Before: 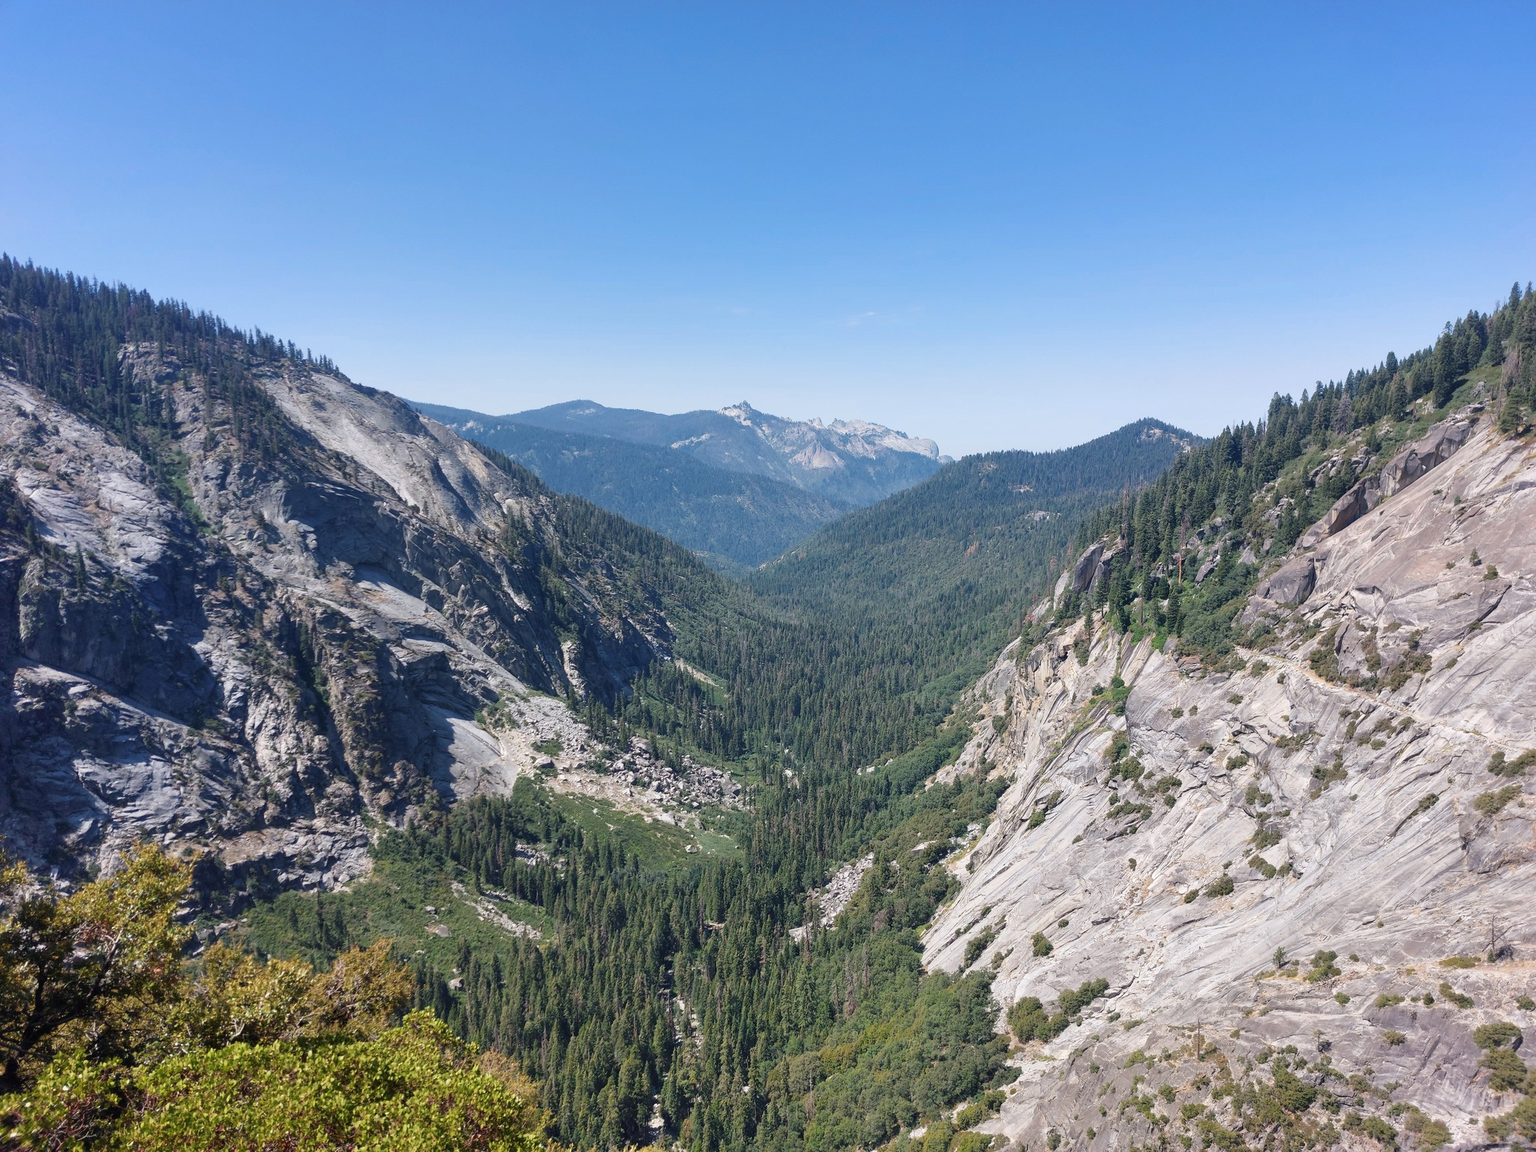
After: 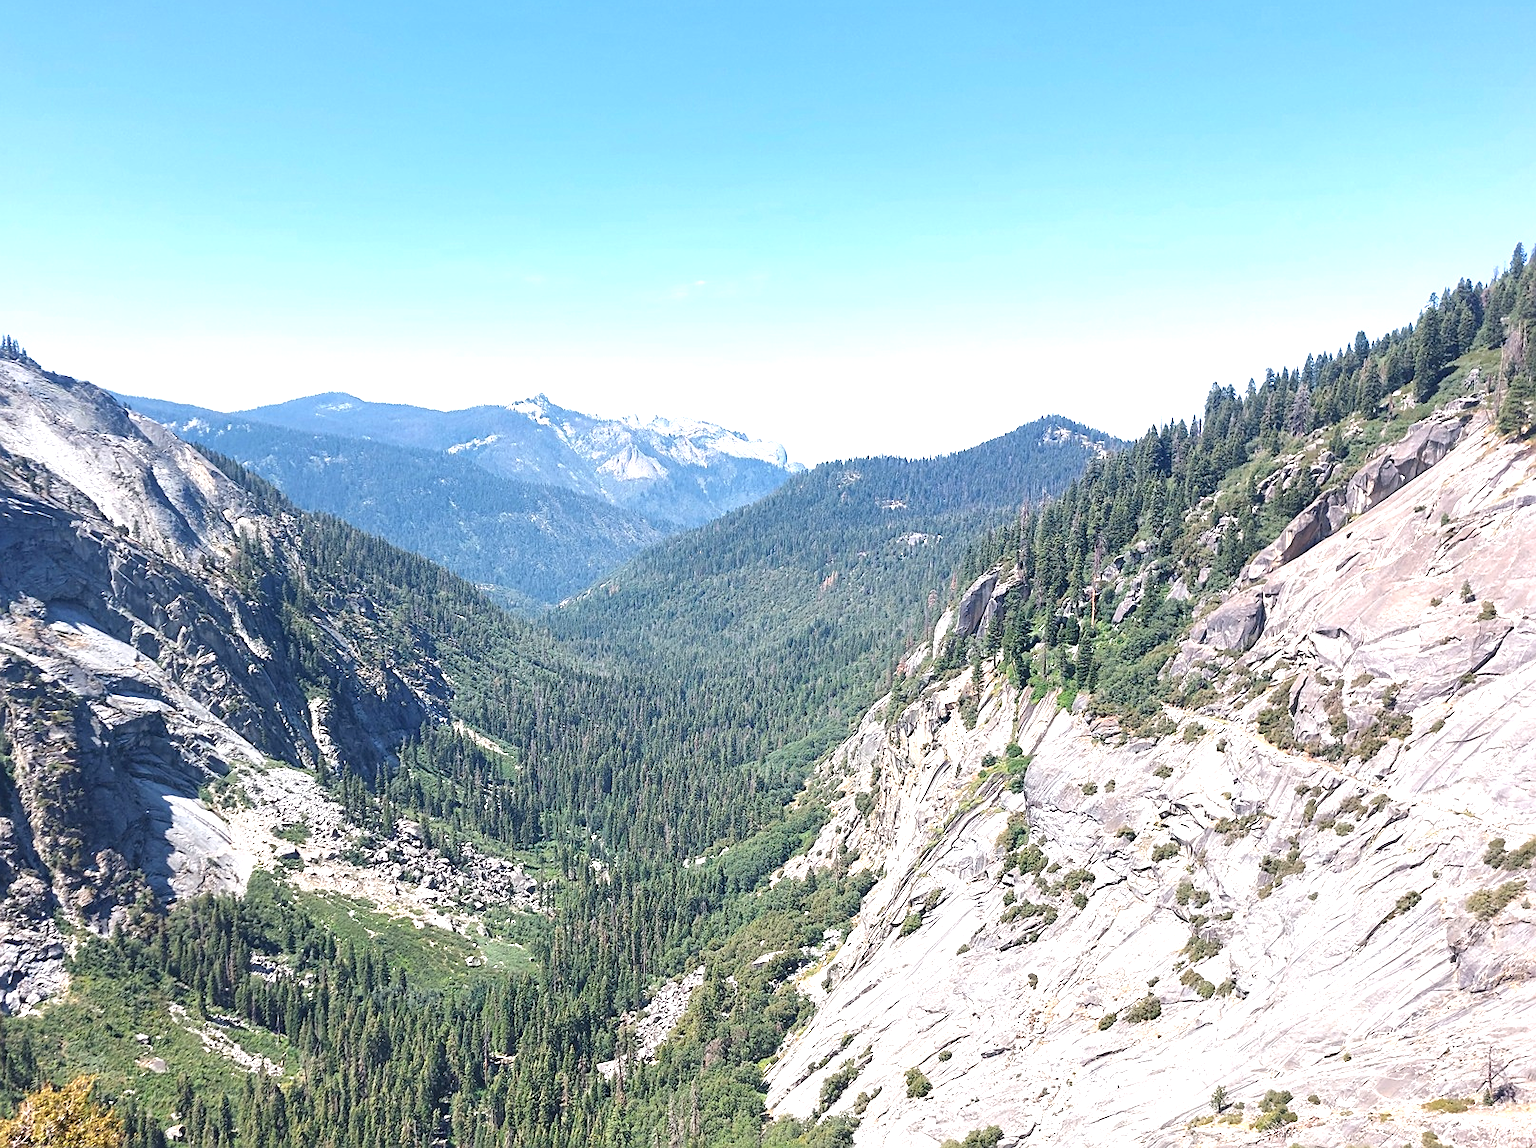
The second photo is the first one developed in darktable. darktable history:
crop and rotate: left 20.74%, top 7.912%, right 0.375%, bottom 13.378%
sharpen: on, module defaults
exposure: exposure 1 EV, compensate highlight preservation false
